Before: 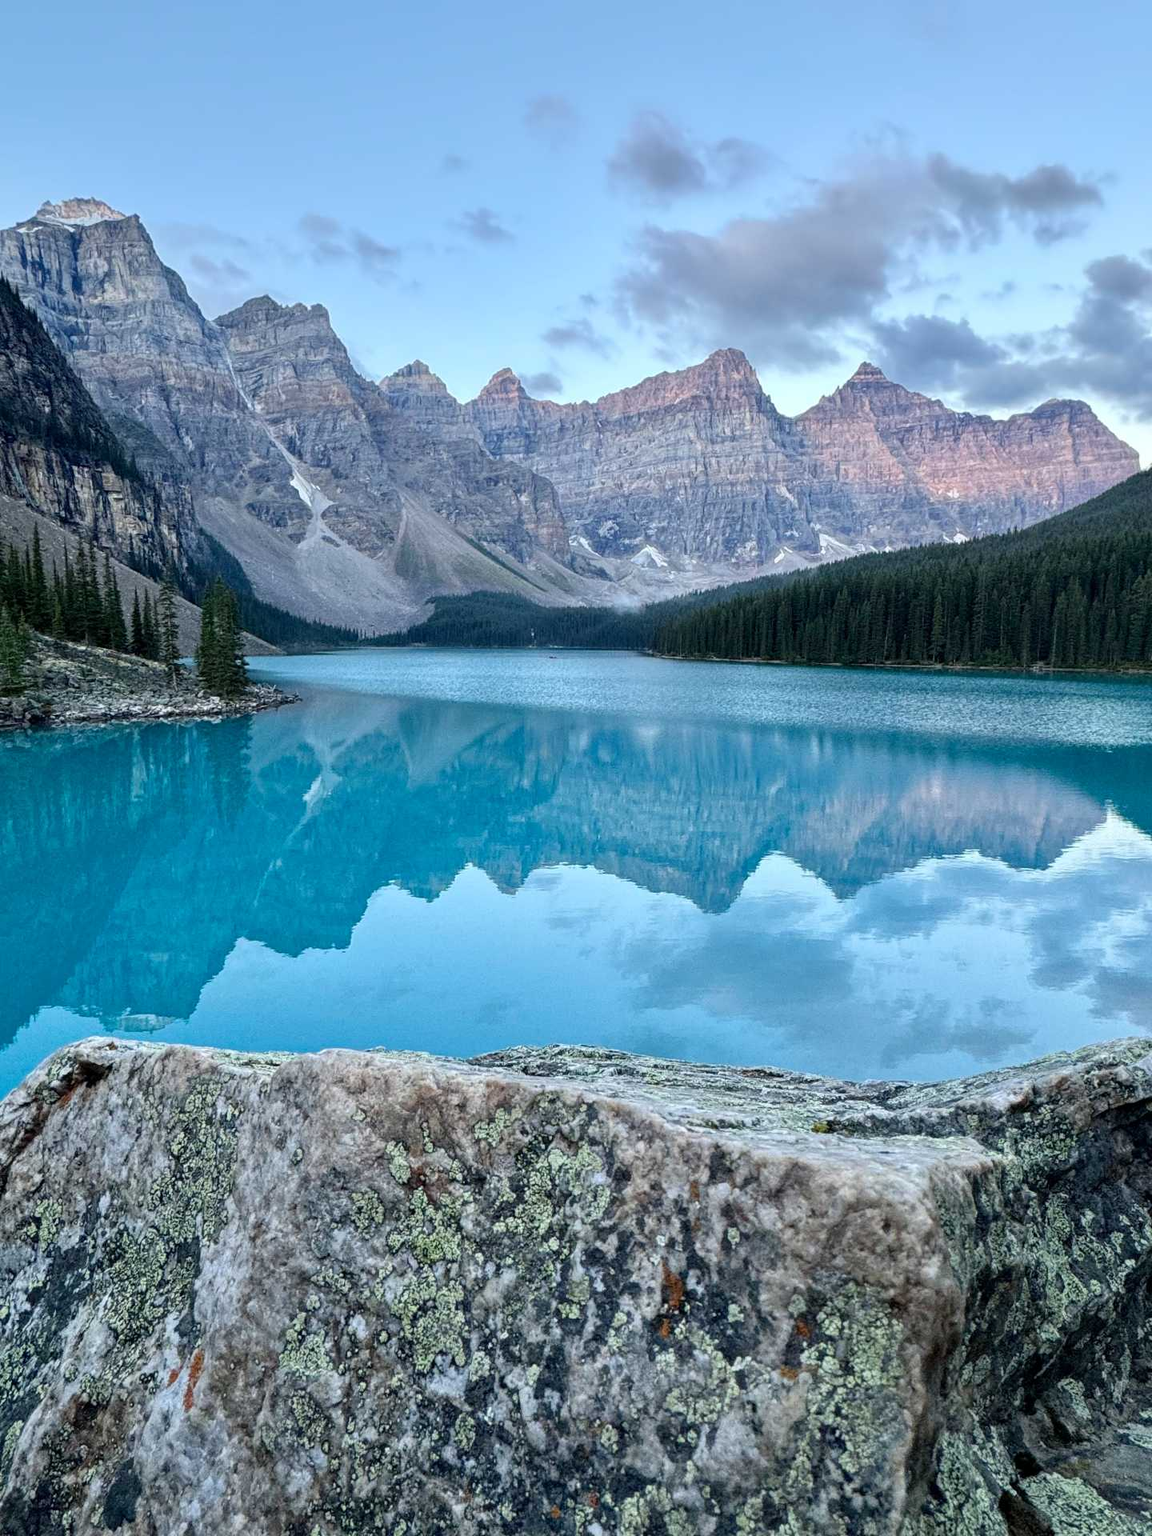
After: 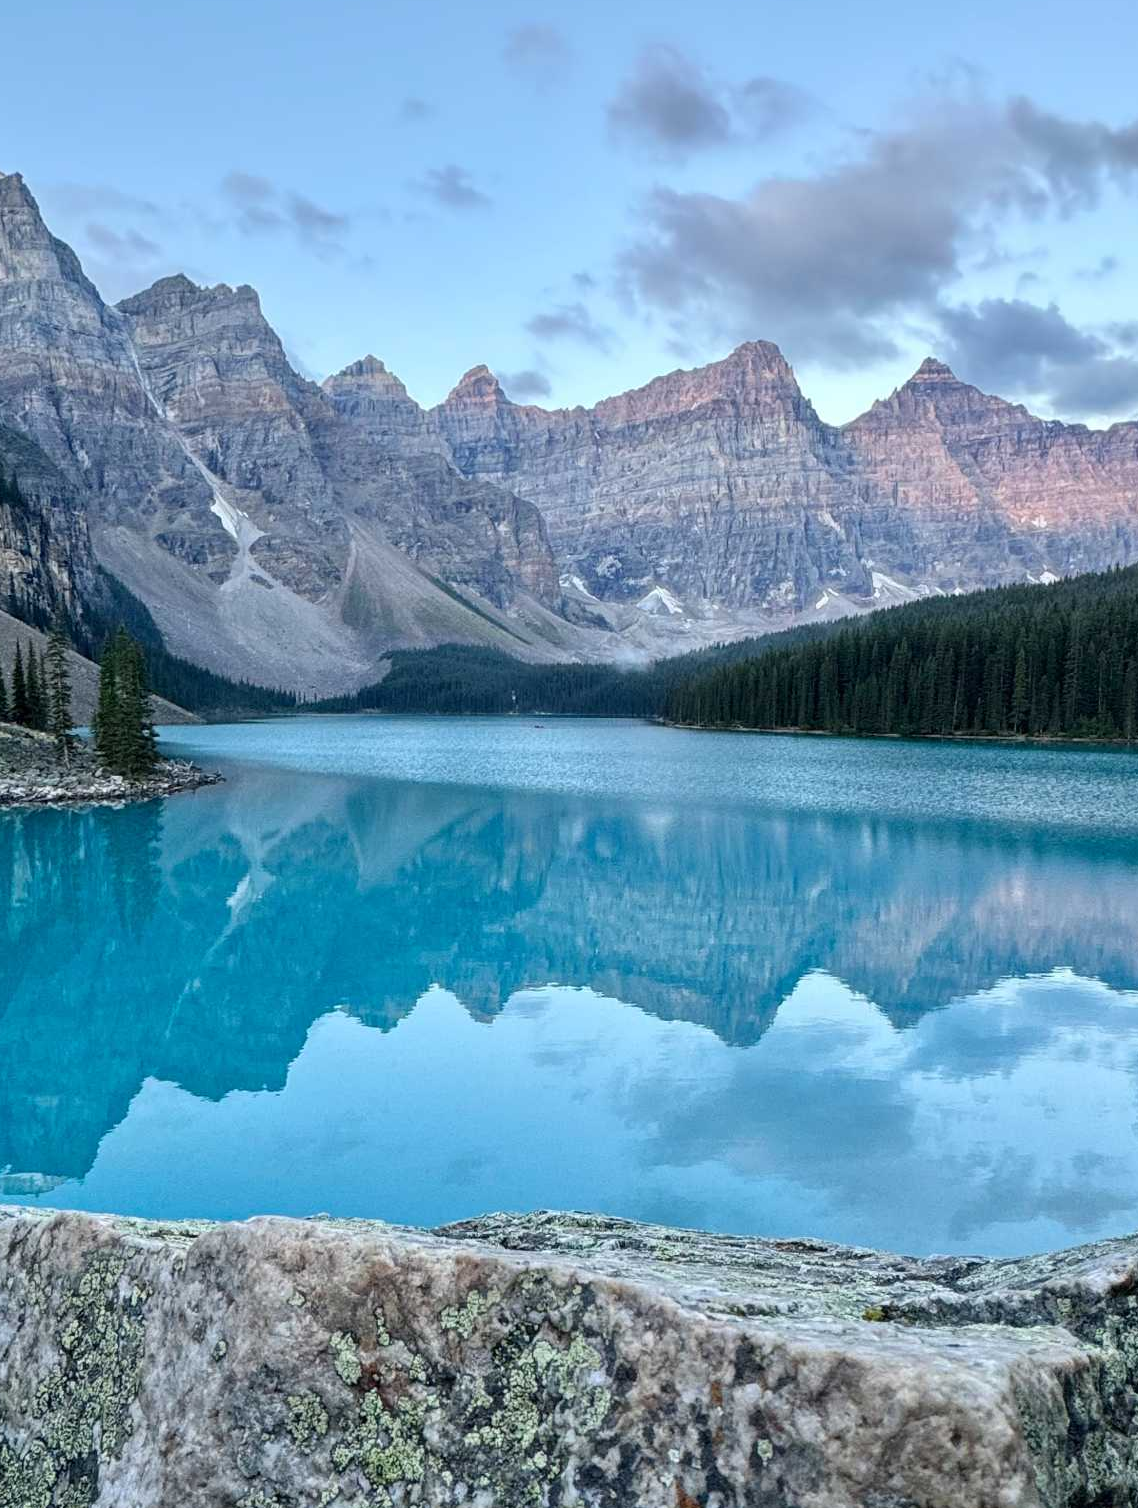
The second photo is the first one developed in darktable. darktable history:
crop and rotate: left 10.614%, top 4.987%, right 10.34%, bottom 16.44%
